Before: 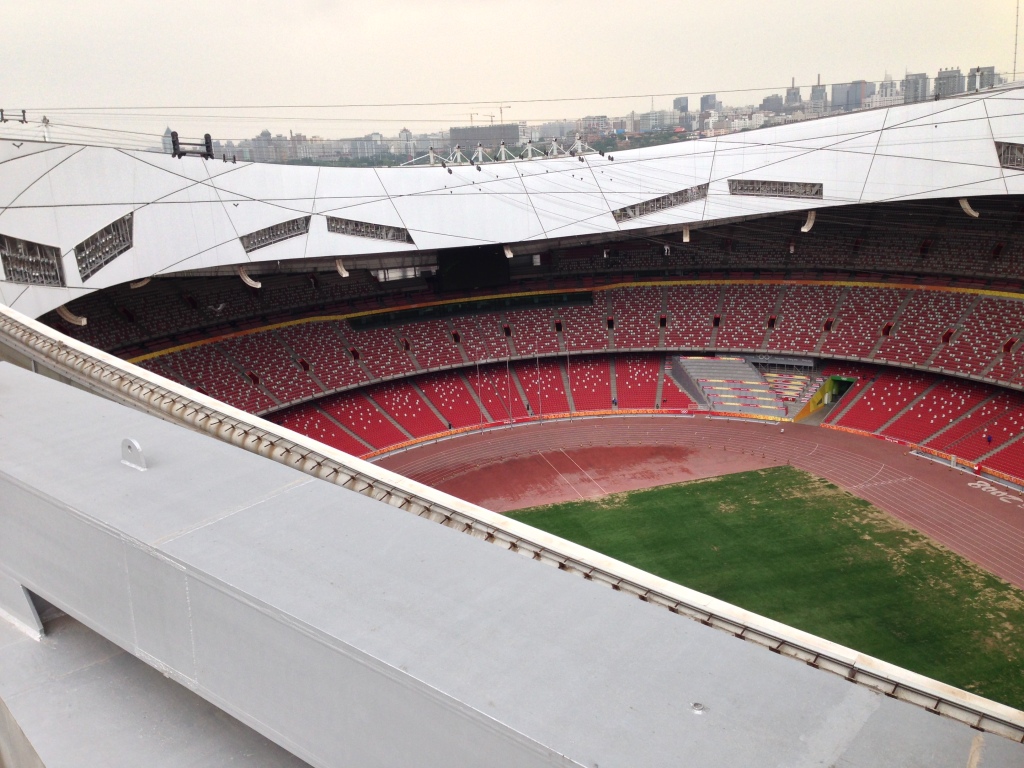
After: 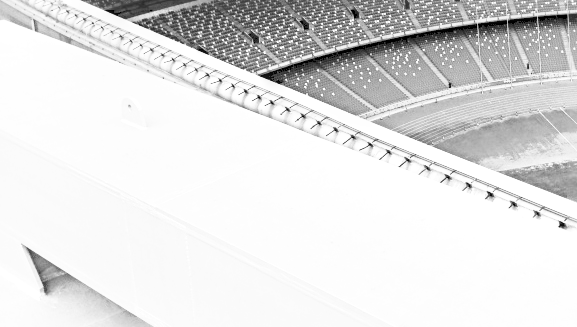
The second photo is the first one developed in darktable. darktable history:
crop: top 44.483%, right 43.593%, bottom 12.892%
local contrast: detail 130%
rgb curve: curves: ch0 [(0, 0) (0.21, 0.15) (0.24, 0.21) (0.5, 0.75) (0.75, 0.96) (0.89, 0.99) (1, 1)]; ch1 [(0, 0.02) (0.21, 0.13) (0.25, 0.2) (0.5, 0.67) (0.75, 0.9) (0.89, 0.97) (1, 1)]; ch2 [(0, 0.02) (0.21, 0.13) (0.25, 0.2) (0.5, 0.67) (0.75, 0.9) (0.89, 0.97) (1, 1)], compensate middle gray true
contrast brightness saturation: brightness 1
monochrome: size 1
shadows and highlights: shadows 25, highlights -25
sharpen: radius 4
